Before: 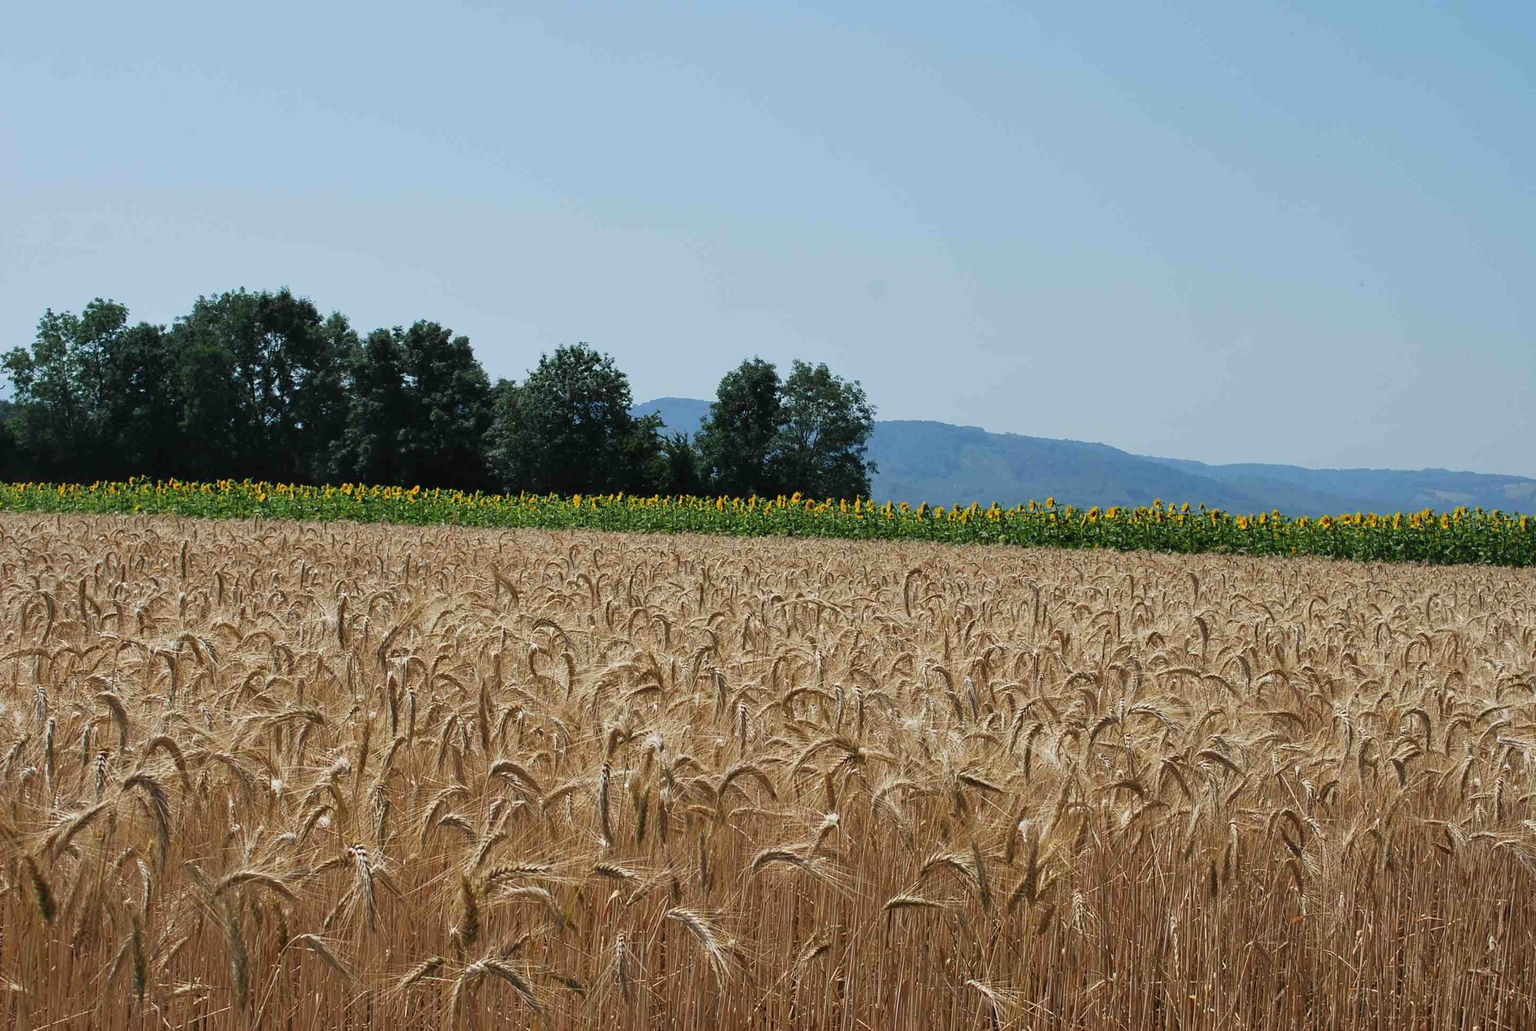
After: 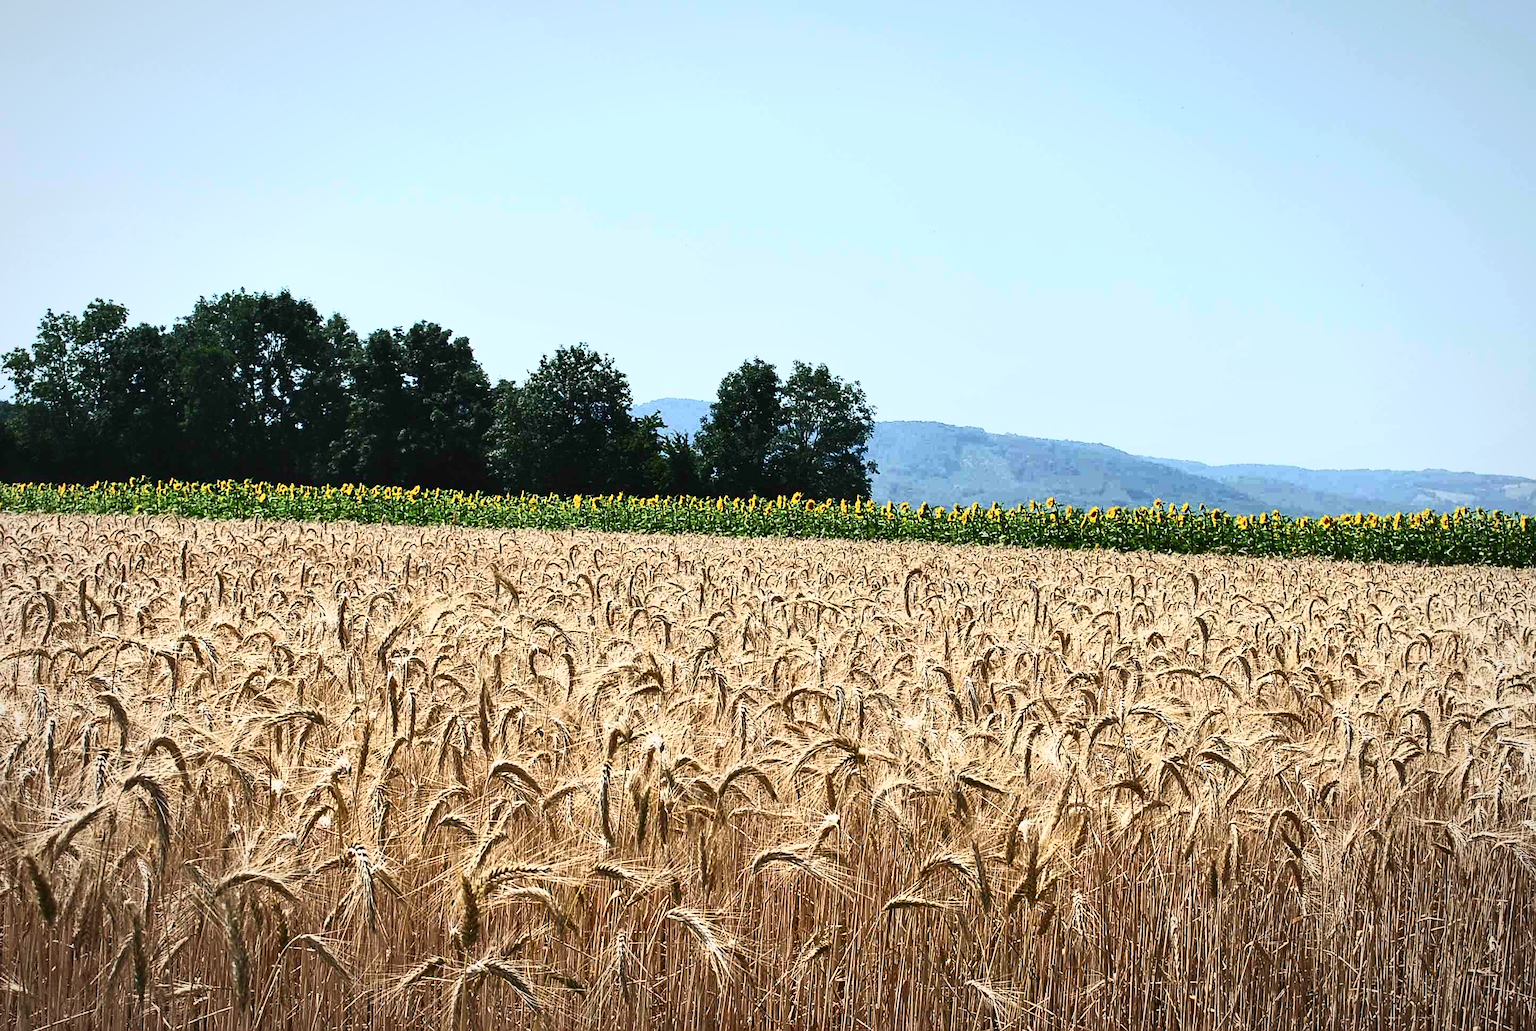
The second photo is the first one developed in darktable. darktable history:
vignetting: fall-off radius 100.89%, width/height ratio 1.338
shadows and highlights: radius 125.29, shadows 30.51, highlights -31.22, low approximation 0.01, soften with gaussian
contrast brightness saturation: contrast 0.613, brightness 0.346, saturation 0.147
sharpen: on, module defaults
